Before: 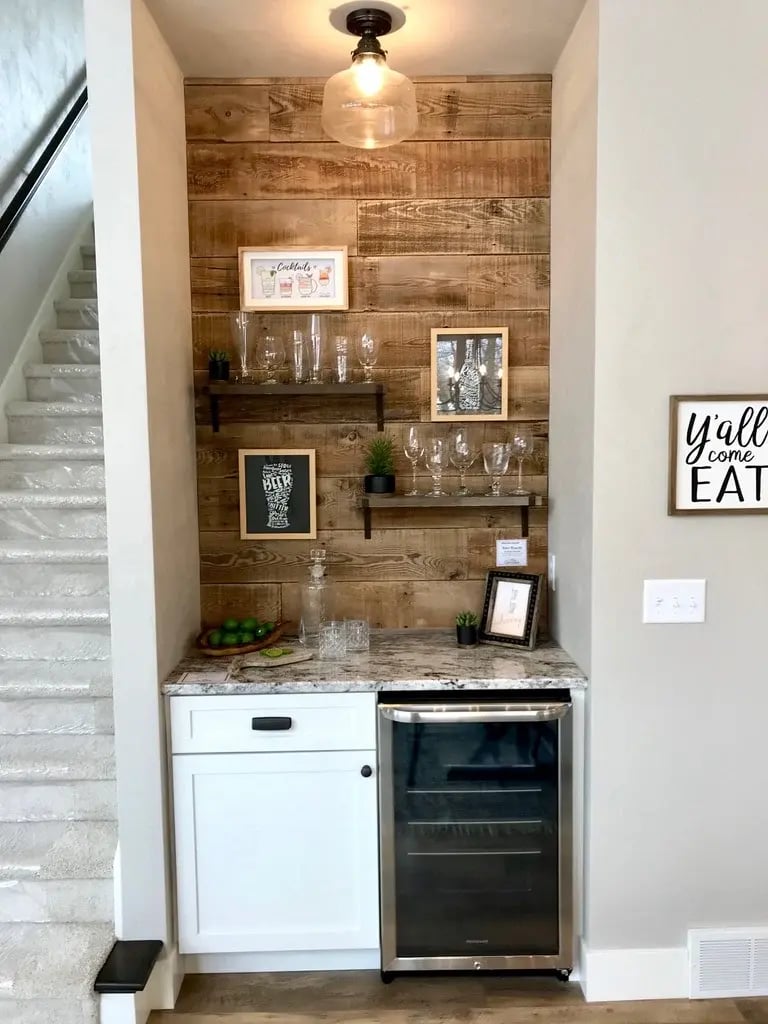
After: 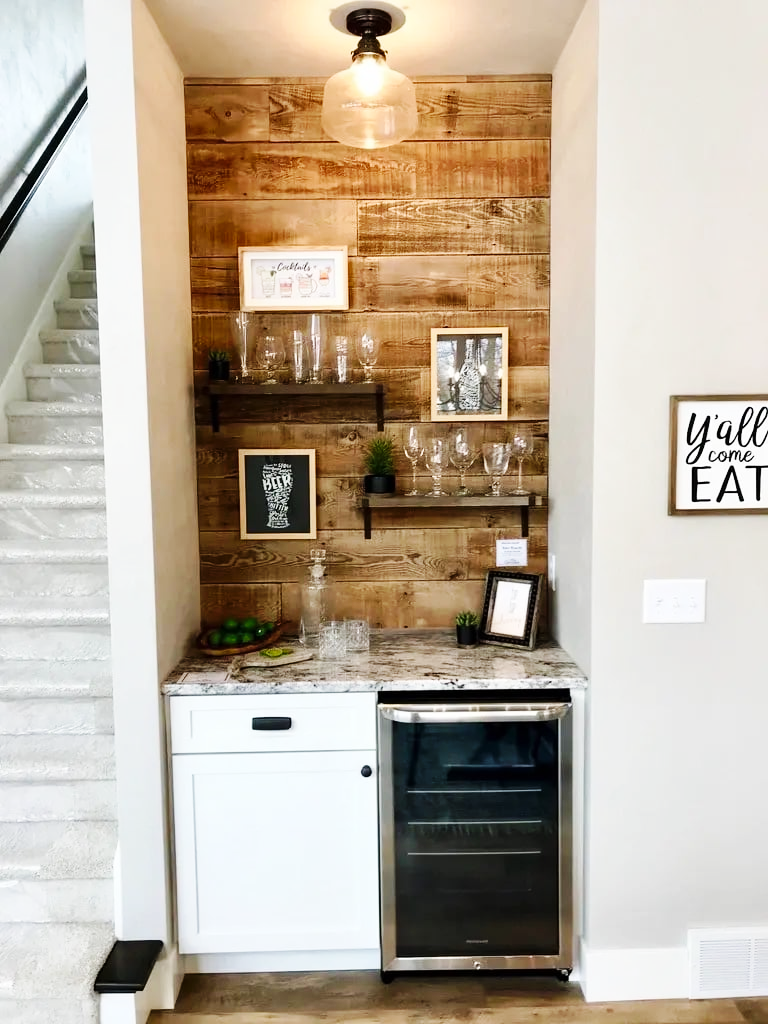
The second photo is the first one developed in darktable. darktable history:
base curve: curves: ch0 [(0, 0) (0.032, 0.025) (0.121, 0.166) (0.206, 0.329) (0.605, 0.79) (1, 1)], preserve colors none
white balance: emerald 1
